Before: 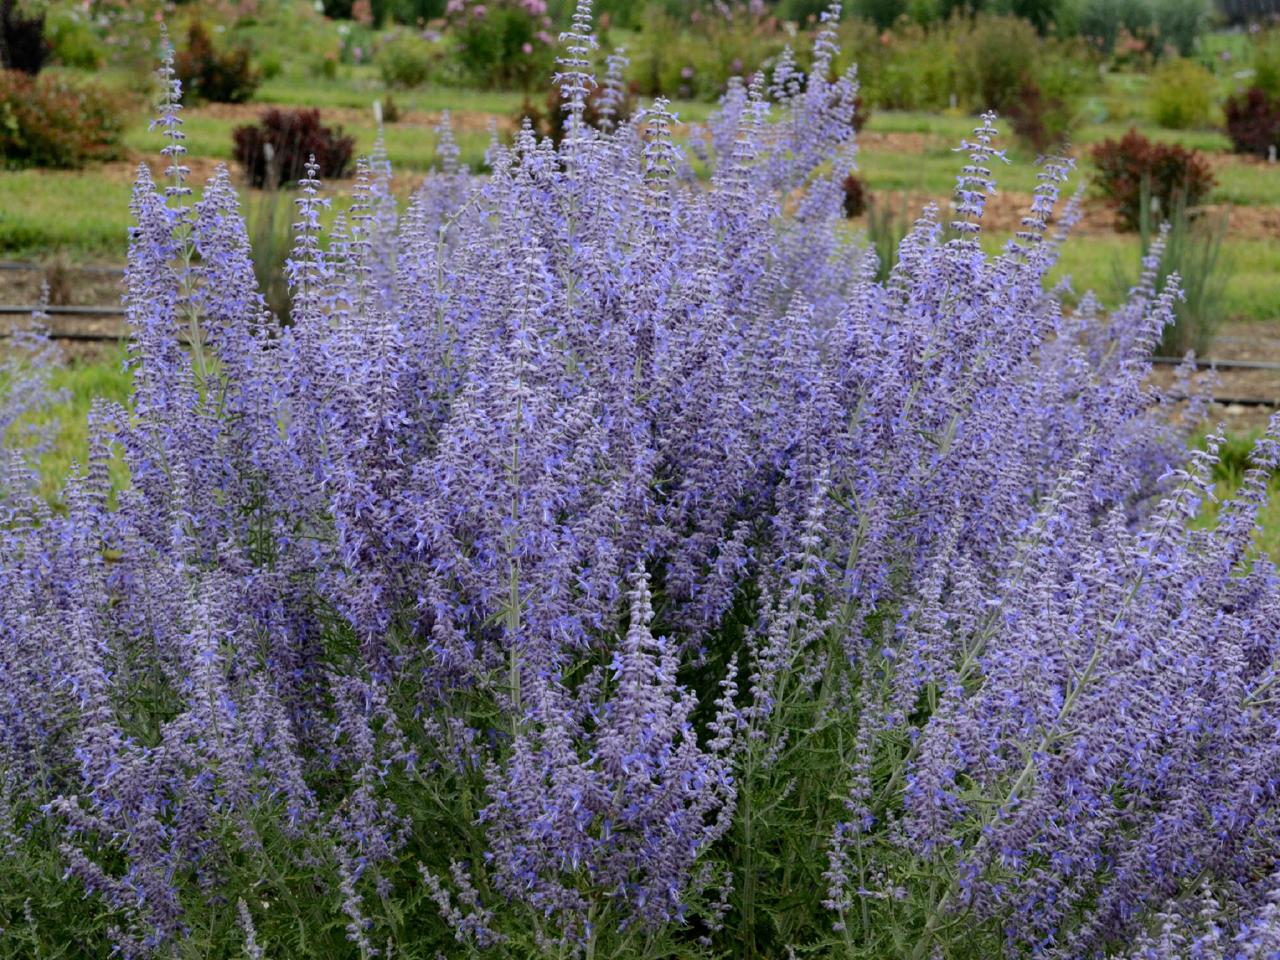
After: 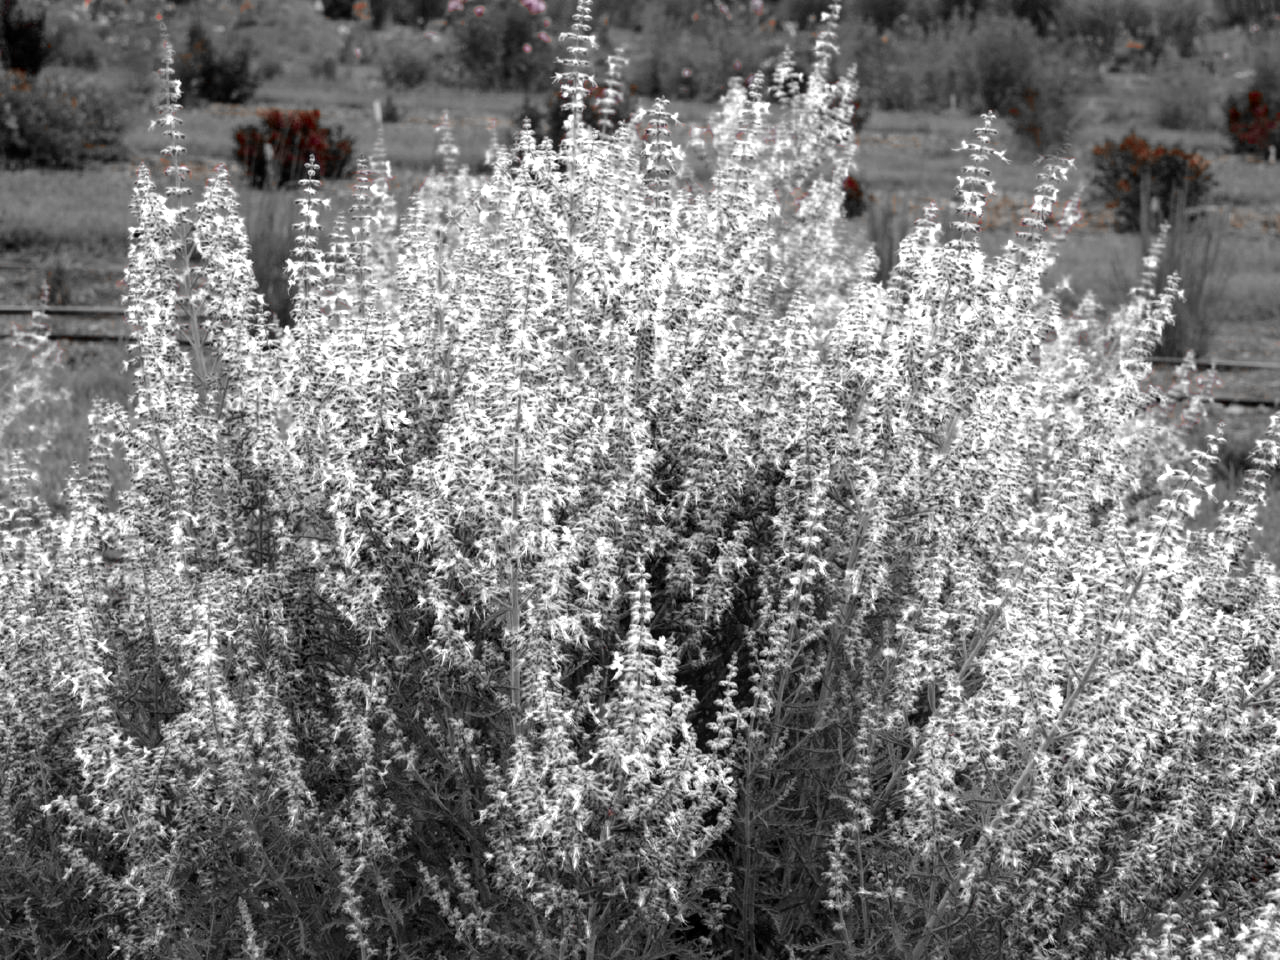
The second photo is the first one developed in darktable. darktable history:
local contrast: detail 110%
color zones: curves: ch0 [(0, 0.352) (0.143, 0.407) (0.286, 0.386) (0.429, 0.431) (0.571, 0.829) (0.714, 0.853) (0.857, 0.833) (1, 0.352)]; ch1 [(0, 0.604) (0.072, 0.726) (0.096, 0.608) (0.205, 0.007) (0.571, -0.006) (0.839, -0.013) (0.857, -0.012) (1, 0.604)]
